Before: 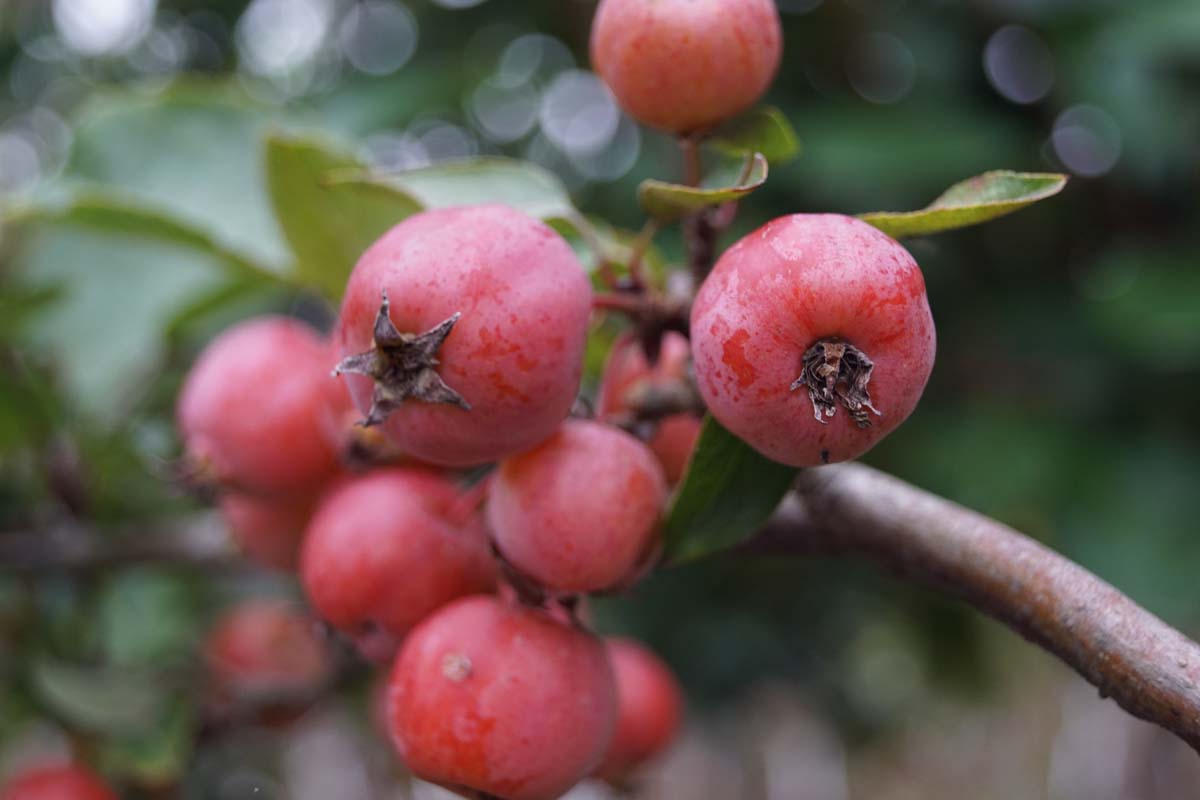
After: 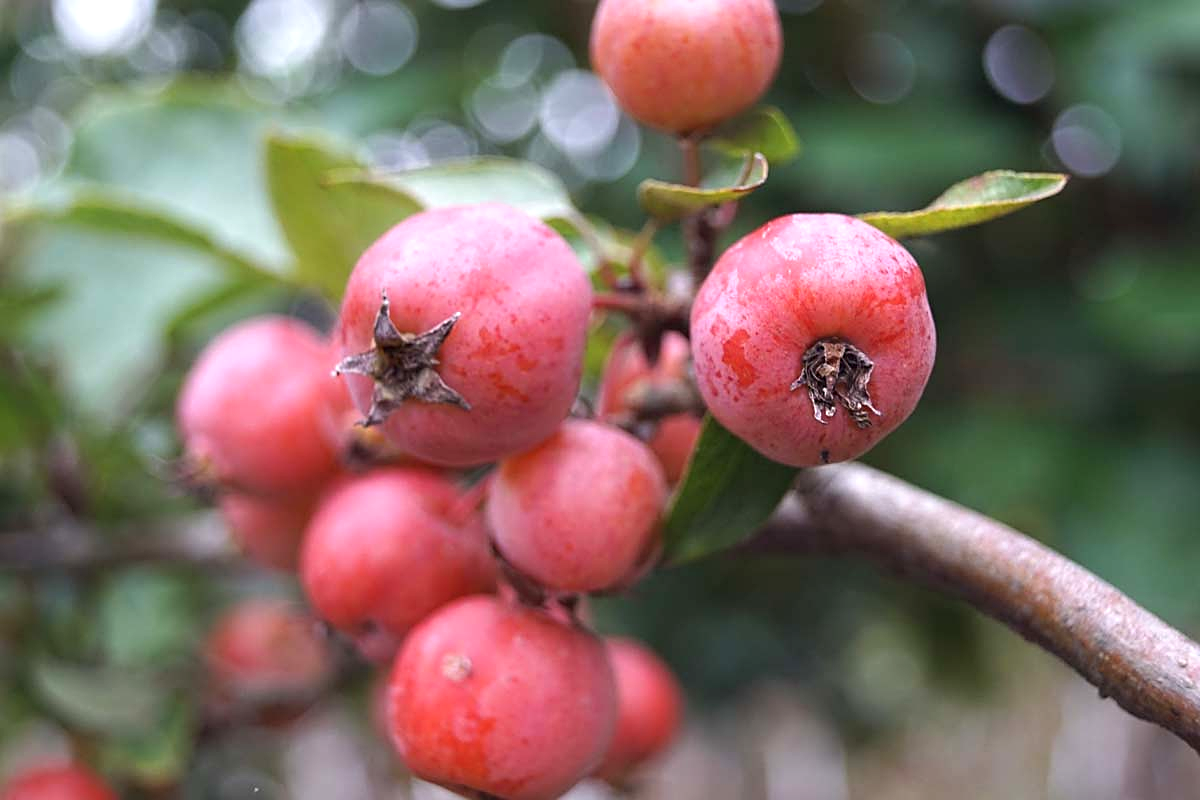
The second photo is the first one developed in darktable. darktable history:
sharpen: radius 1.967
exposure: black level correction 0, exposure 0.694 EV, compensate highlight preservation false
